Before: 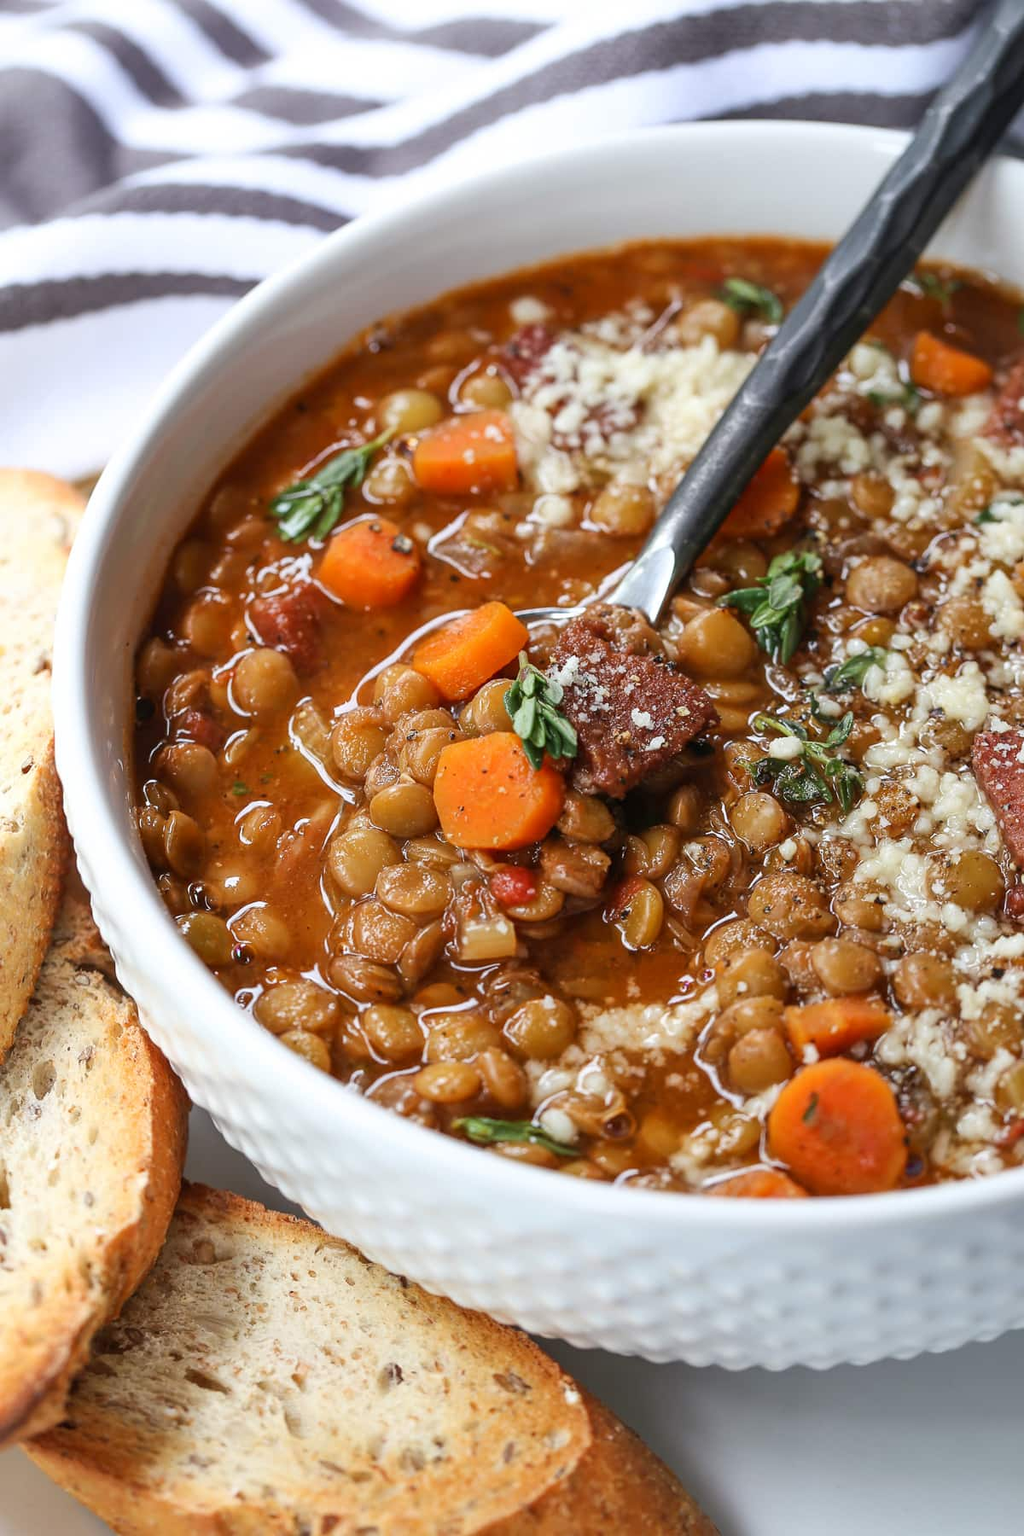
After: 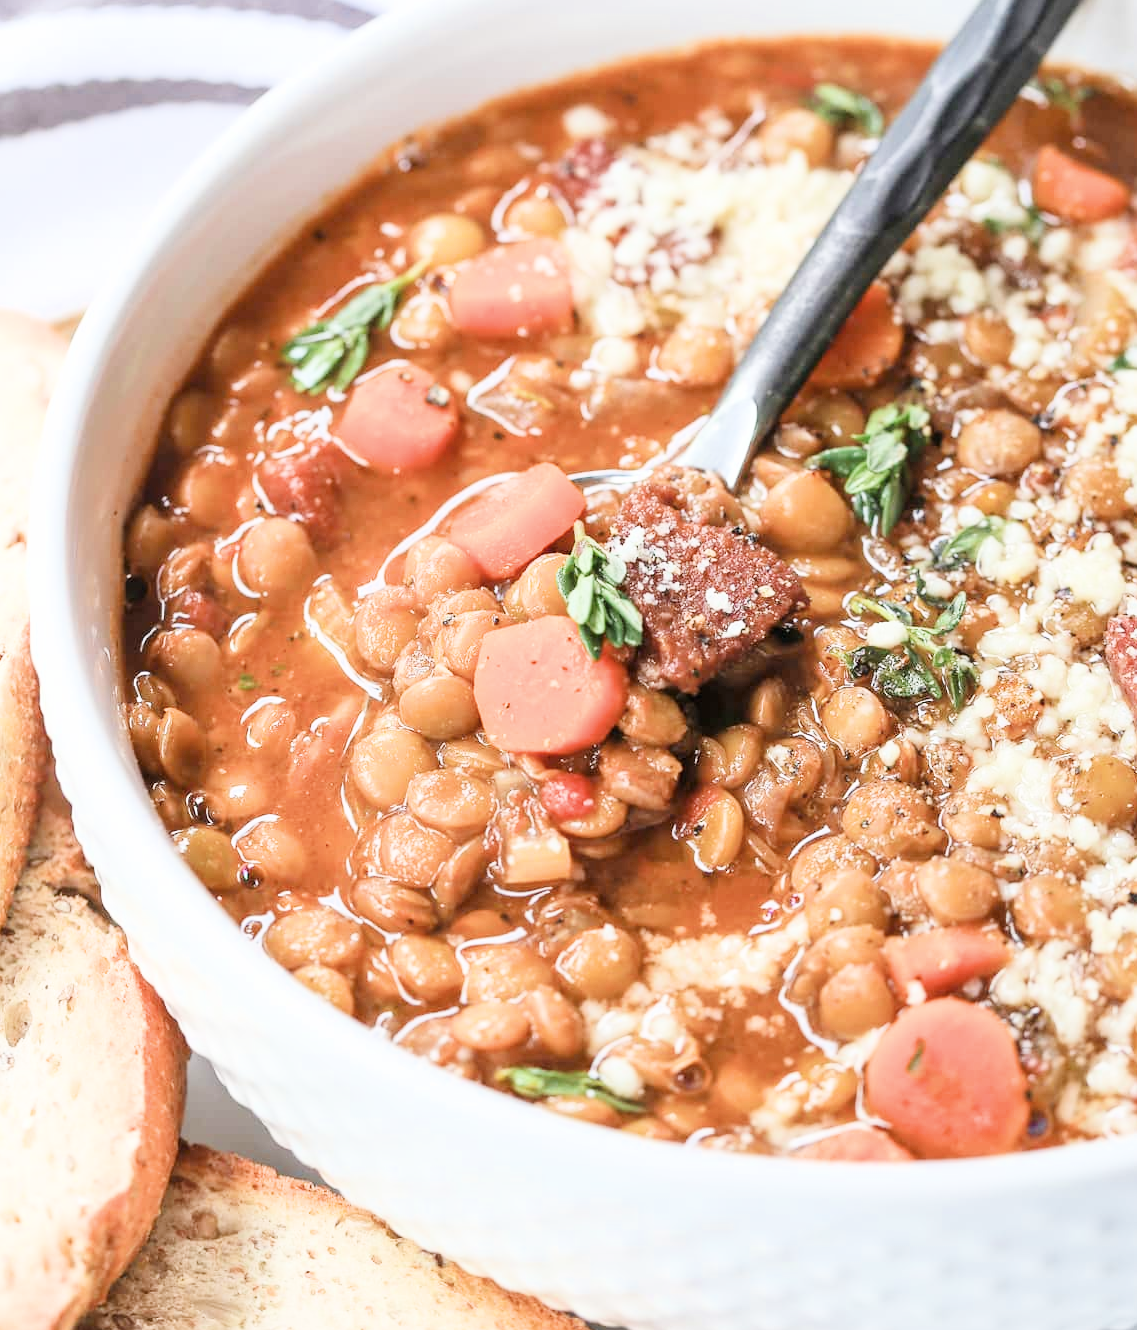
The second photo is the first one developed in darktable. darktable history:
crop and rotate: left 2.889%, top 13.458%, right 2.337%, bottom 12.644%
contrast brightness saturation: contrast 0.105, saturation -0.157
exposure: black level correction 0, exposure 1.893 EV, compensate highlight preservation false
filmic rgb: black relative exposure -7.65 EV, white relative exposure 4.56 EV, threshold 5.99 EV, hardness 3.61, enable highlight reconstruction true
